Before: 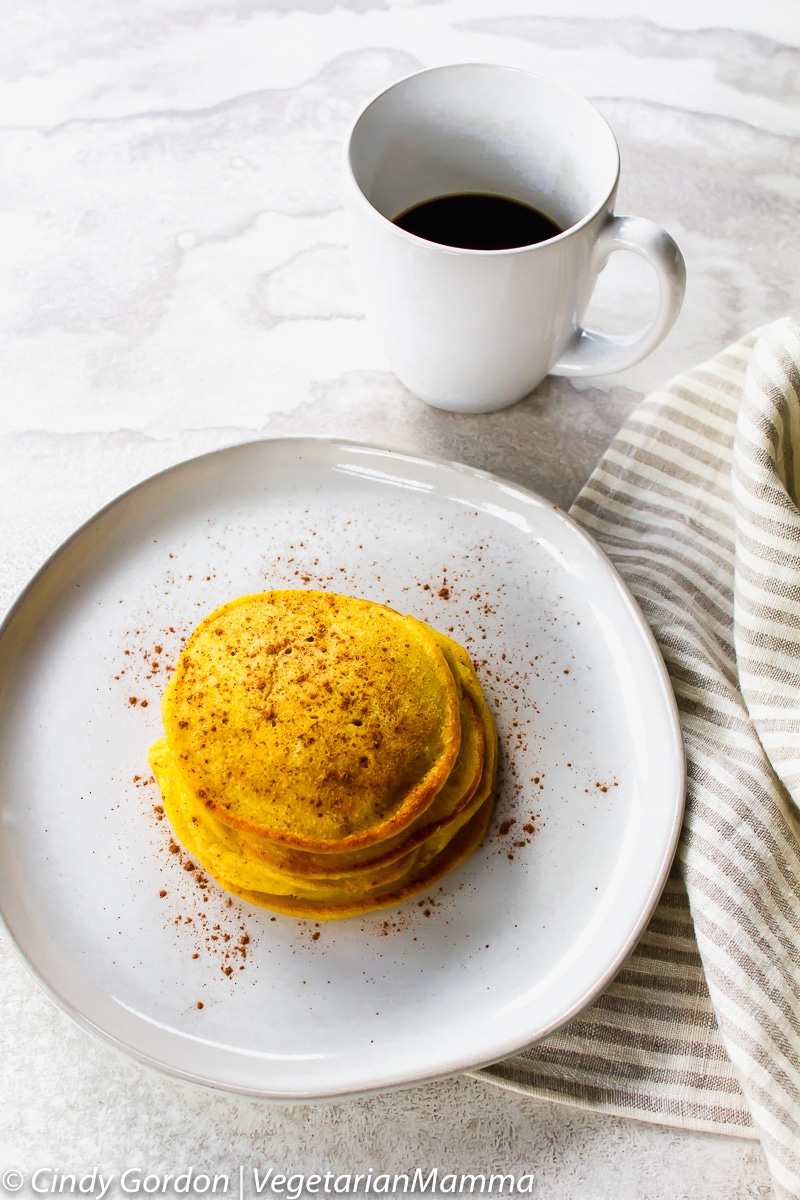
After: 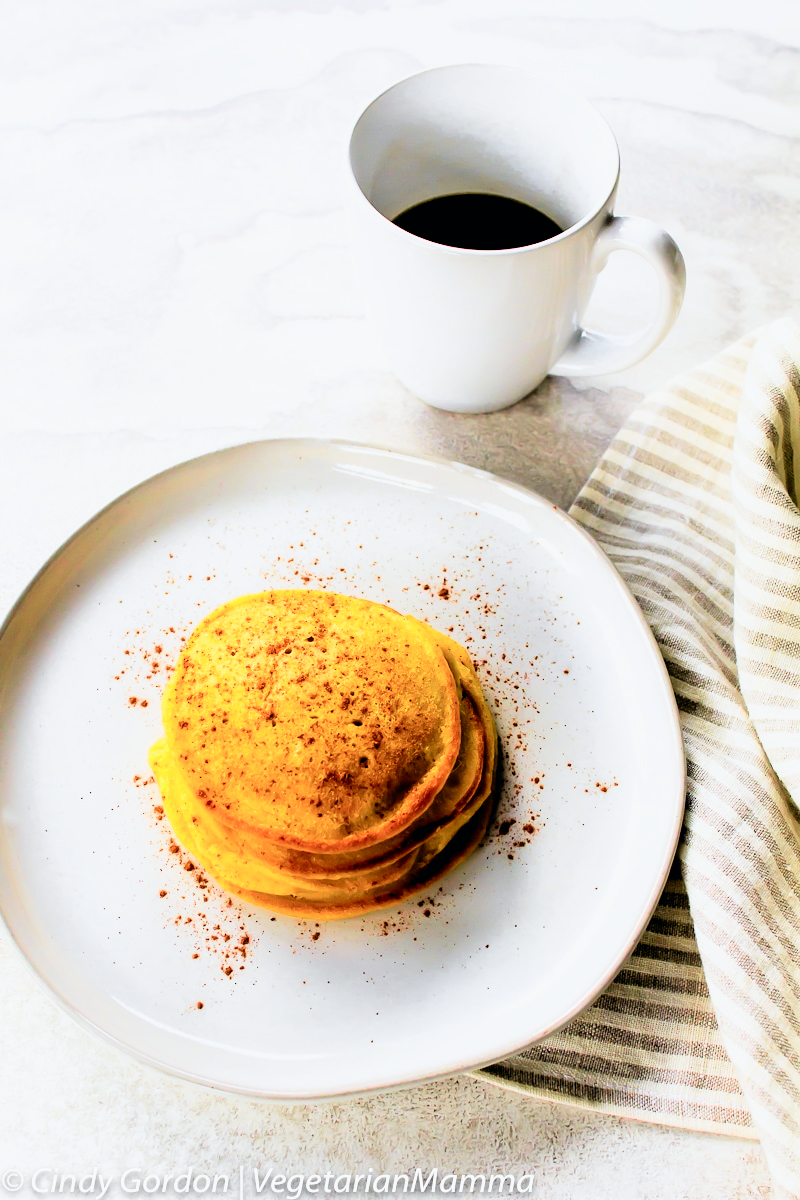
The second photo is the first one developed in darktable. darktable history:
tone curve: curves: ch0 [(0, 0) (0.051, 0.047) (0.102, 0.099) (0.258, 0.29) (0.442, 0.527) (0.695, 0.804) (0.88, 0.952) (1, 1)]; ch1 [(0, 0) (0.339, 0.298) (0.402, 0.363) (0.444, 0.415) (0.485, 0.469) (0.494, 0.493) (0.504, 0.501) (0.525, 0.534) (0.555, 0.593) (0.594, 0.648) (1, 1)]; ch2 [(0, 0) (0.48, 0.48) (0.504, 0.5) (0.535, 0.557) (0.581, 0.623) (0.649, 0.683) (0.824, 0.815) (1, 1)], color space Lab, independent channels, preserve colors none
exposure: exposure 0.2 EV, compensate highlight preservation false
filmic rgb: black relative exposure -3.31 EV, white relative exposure 3.45 EV, hardness 2.36, contrast 1.103
